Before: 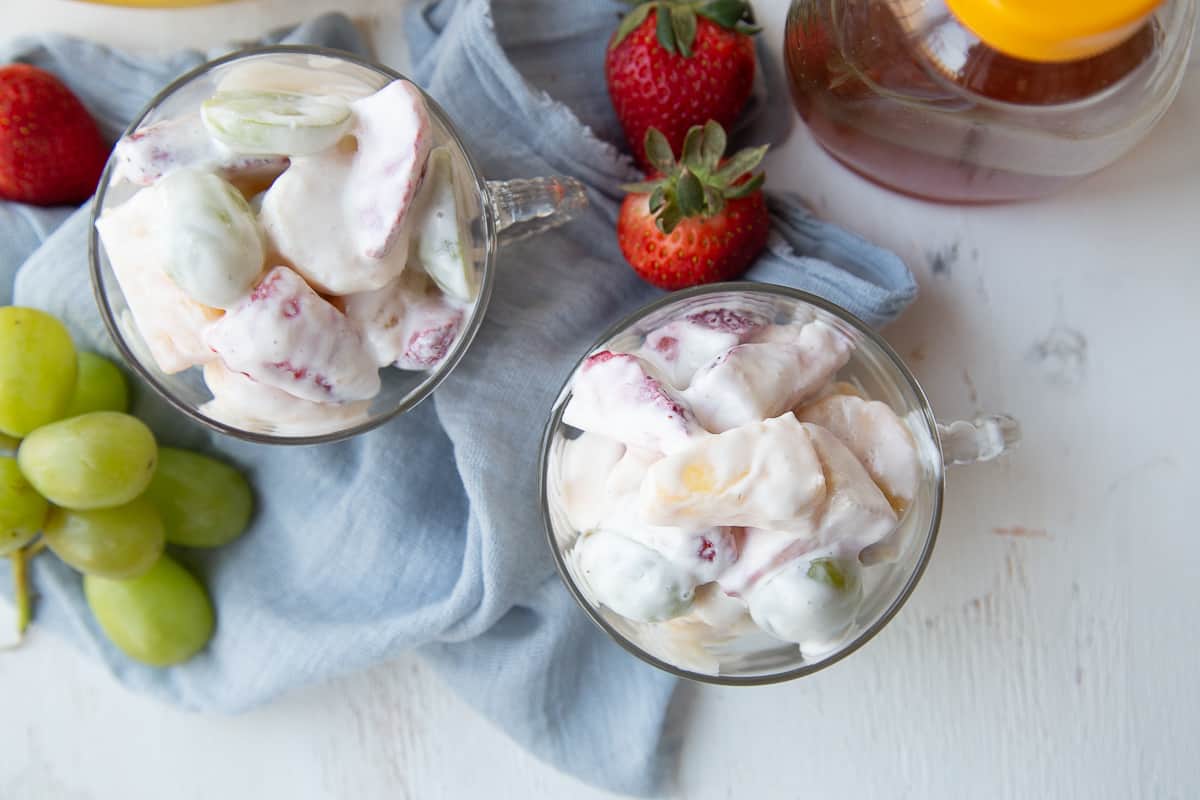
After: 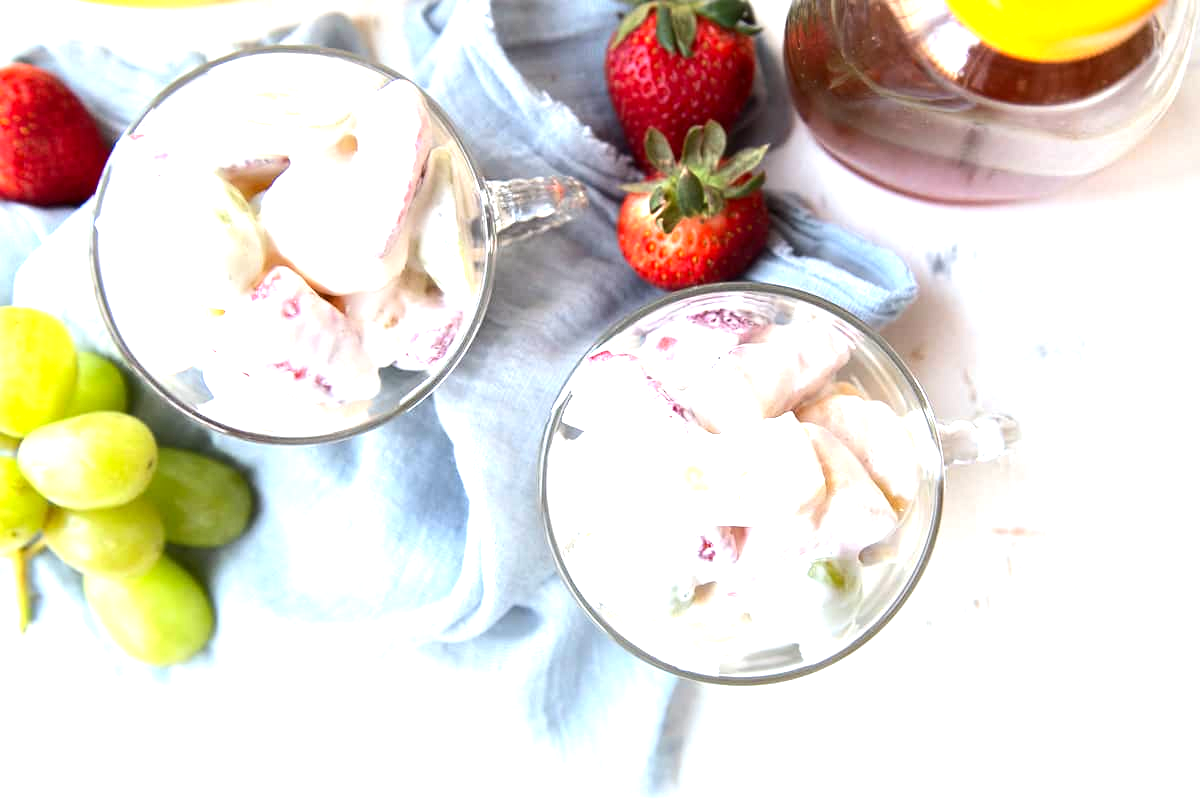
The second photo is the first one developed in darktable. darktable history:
tone equalizer: -8 EV 0.001 EV, -7 EV -0.002 EV, -6 EV 0.005 EV, -5 EV -0.057 EV, -4 EV -0.093 EV, -3 EV -0.169 EV, -2 EV 0.233 EV, -1 EV 0.722 EV, +0 EV 0.486 EV, mask exposure compensation -0.485 EV
exposure: black level correction 0.001, exposure 0.955 EV, compensate highlight preservation false
